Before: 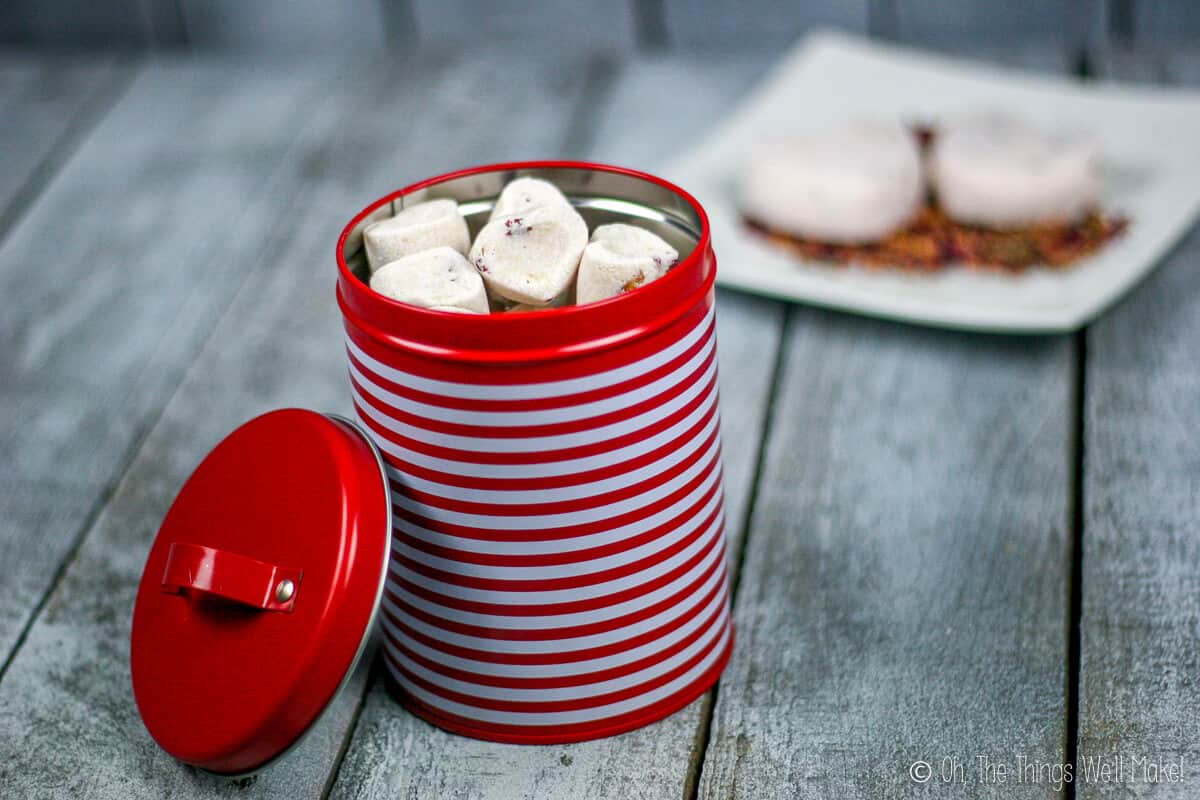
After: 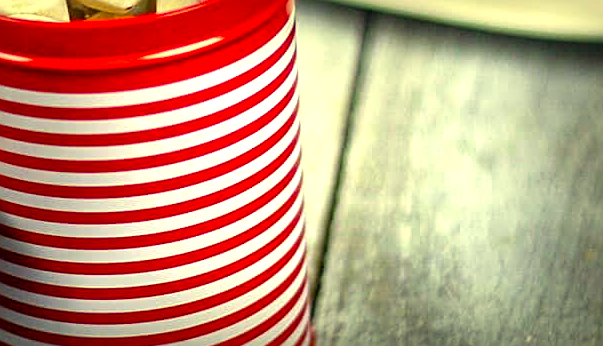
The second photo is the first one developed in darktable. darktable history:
color correction: highlights a* -0.482, highlights b* 40, shadows a* 9.8, shadows b* -0.161
exposure: black level correction 0, exposure 1.379 EV, compensate exposure bias true, compensate highlight preservation false
crop: left 35.03%, top 36.625%, right 14.663%, bottom 20.057%
color balance rgb: perceptual saturation grading › global saturation 25%, global vibrance 10%
vignetting: fall-off start 53.2%, brightness -0.594, saturation 0, automatic ratio true, width/height ratio 1.313, shape 0.22, unbound false
white balance: red 0.978, blue 0.999
sharpen: on, module defaults
